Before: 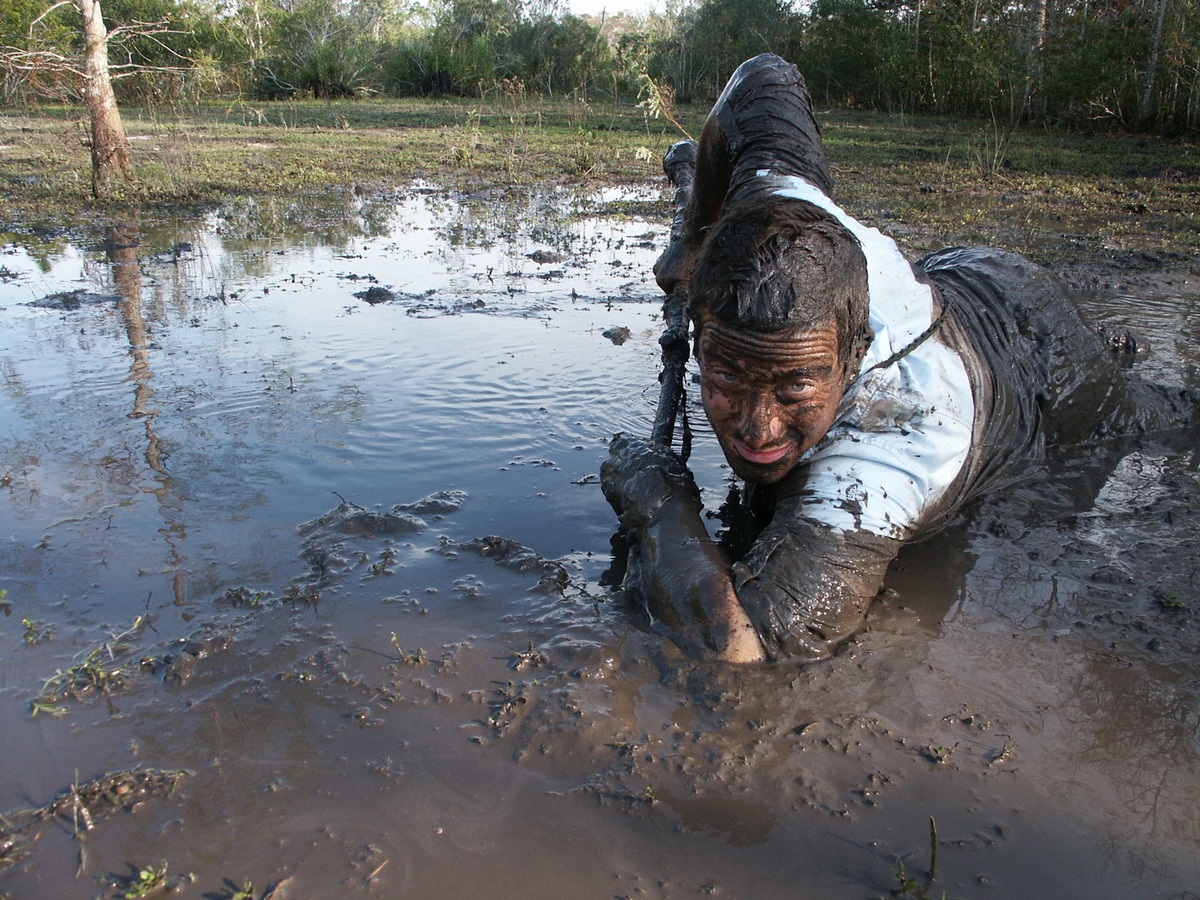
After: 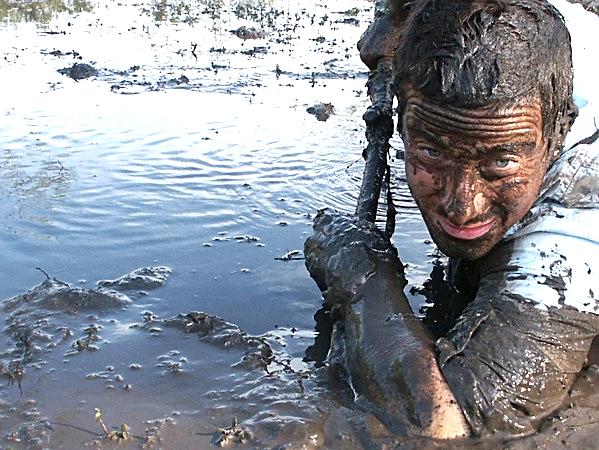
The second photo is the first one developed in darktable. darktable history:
crop: left 24.737%, top 24.917%, right 25.306%, bottom 25.012%
exposure: exposure 0.808 EV, compensate highlight preservation false
sharpen: on, module defaults
